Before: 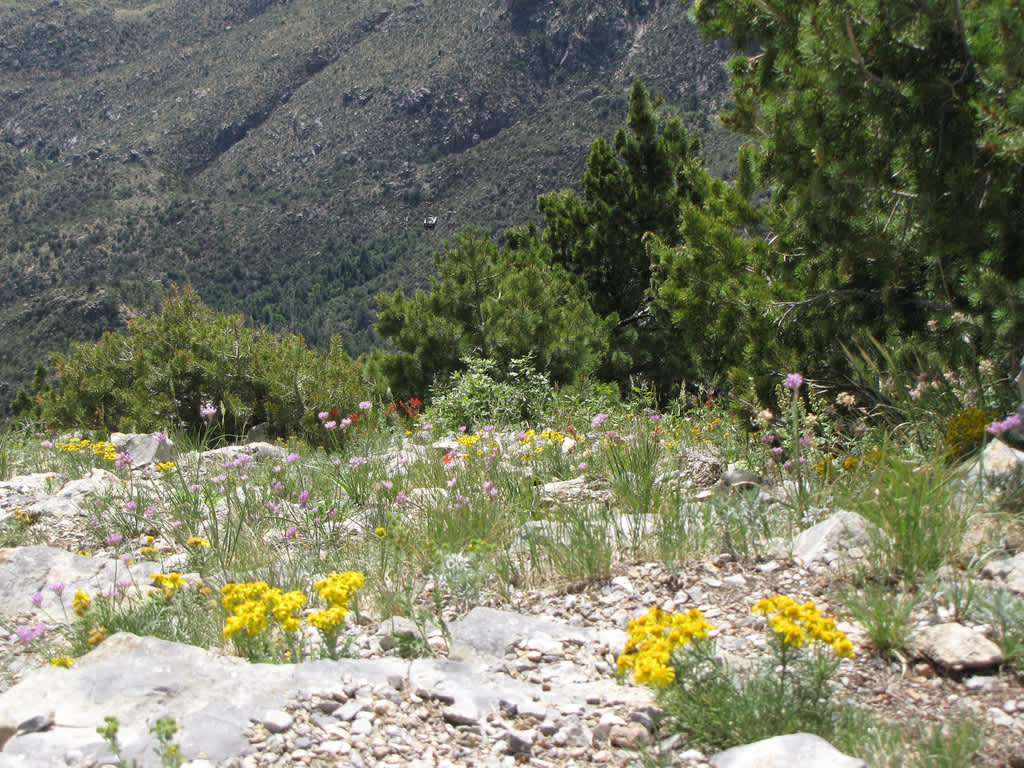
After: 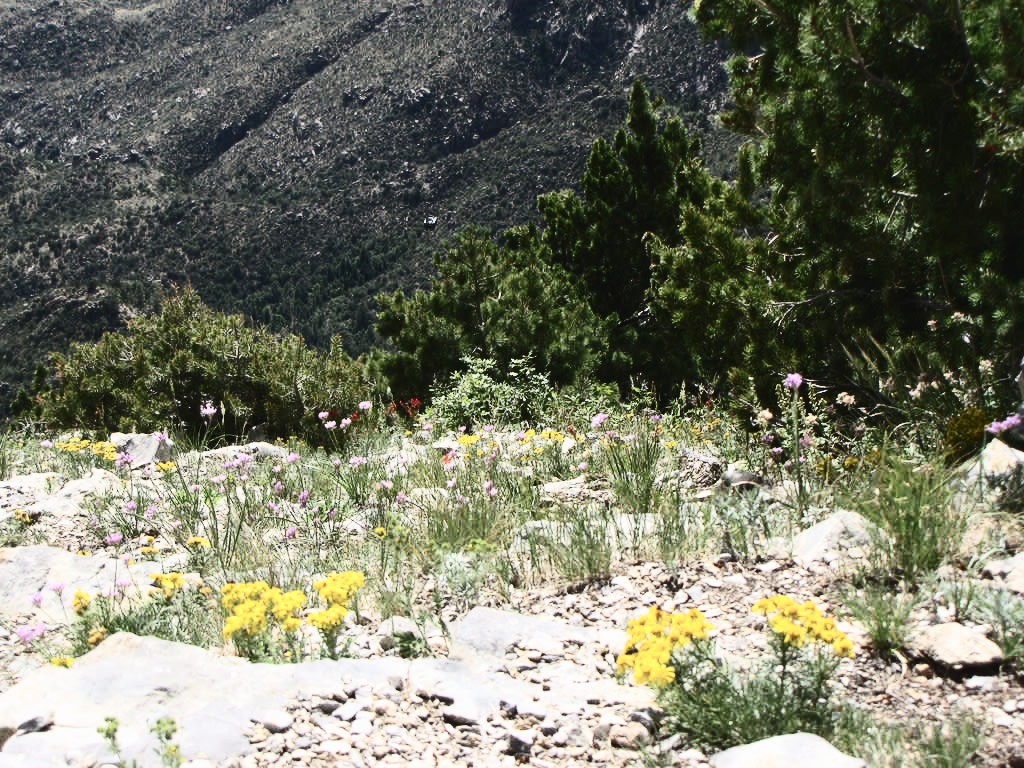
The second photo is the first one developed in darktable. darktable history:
exposure: black level correction -0.015, exposure -0.134 EV, compensate exposure bias true, compensate highlight preservation false
contrast brightness saturation: contrast 0.492, saturation -0.1
